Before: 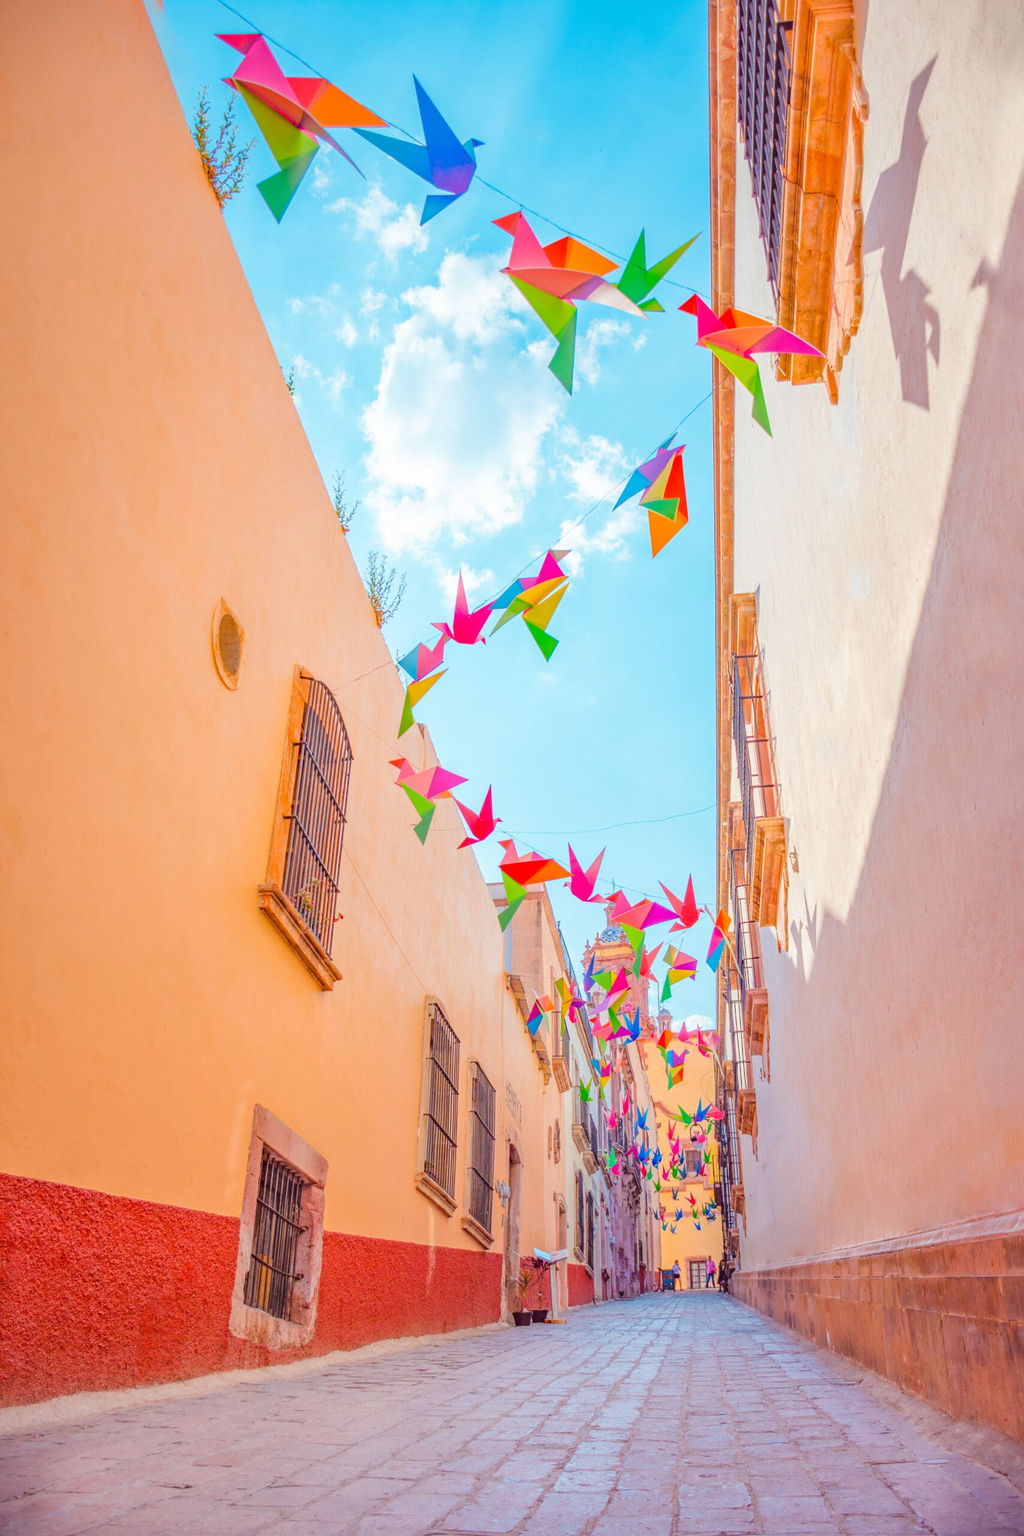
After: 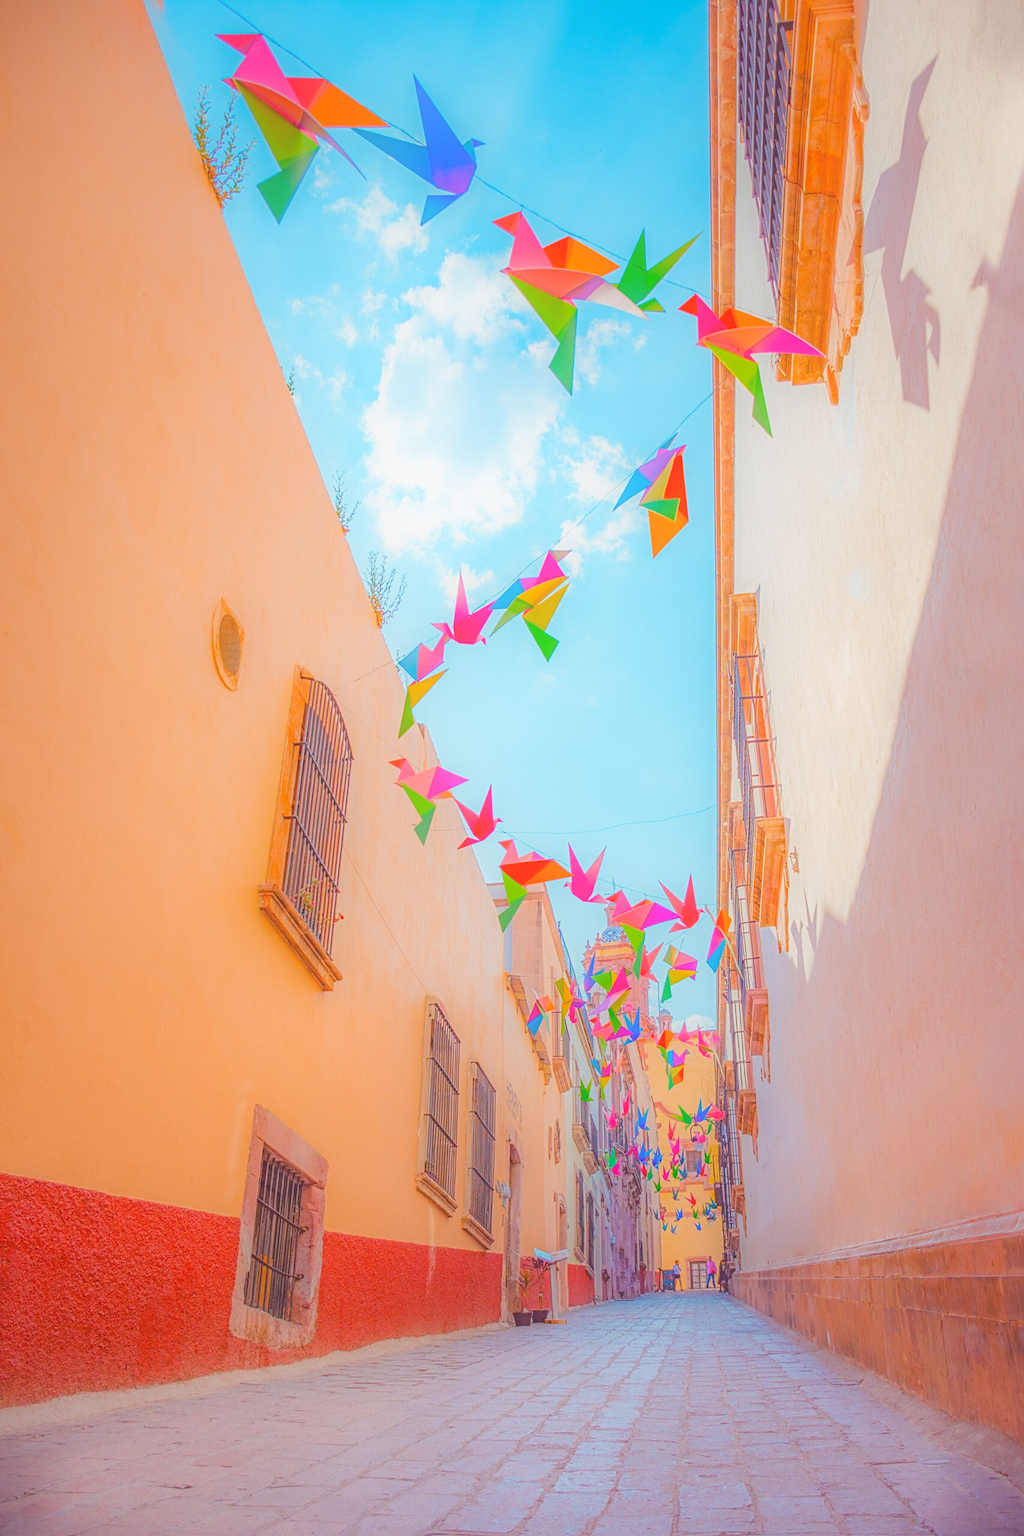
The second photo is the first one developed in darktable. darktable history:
contrast equalizer: y [[0.511, 0.558, 0.631, 0.632, 0.559, 0.512], [0.5 ×6], [0.507, 0.559, 0.627, 0.644, 0.647, 0.647], [0 ×6], [0 ×6]], mix -0.982
